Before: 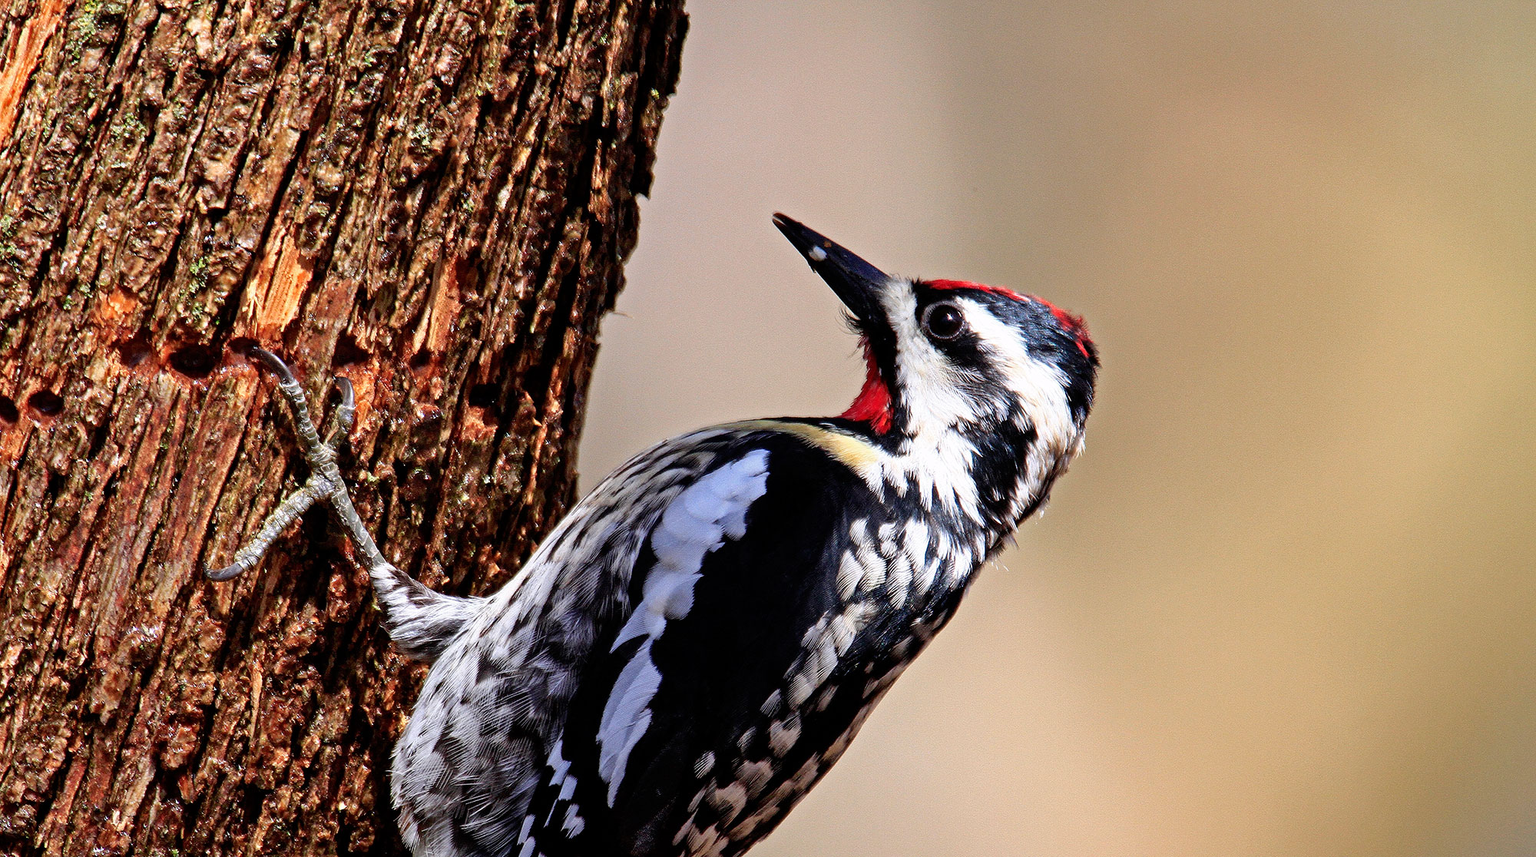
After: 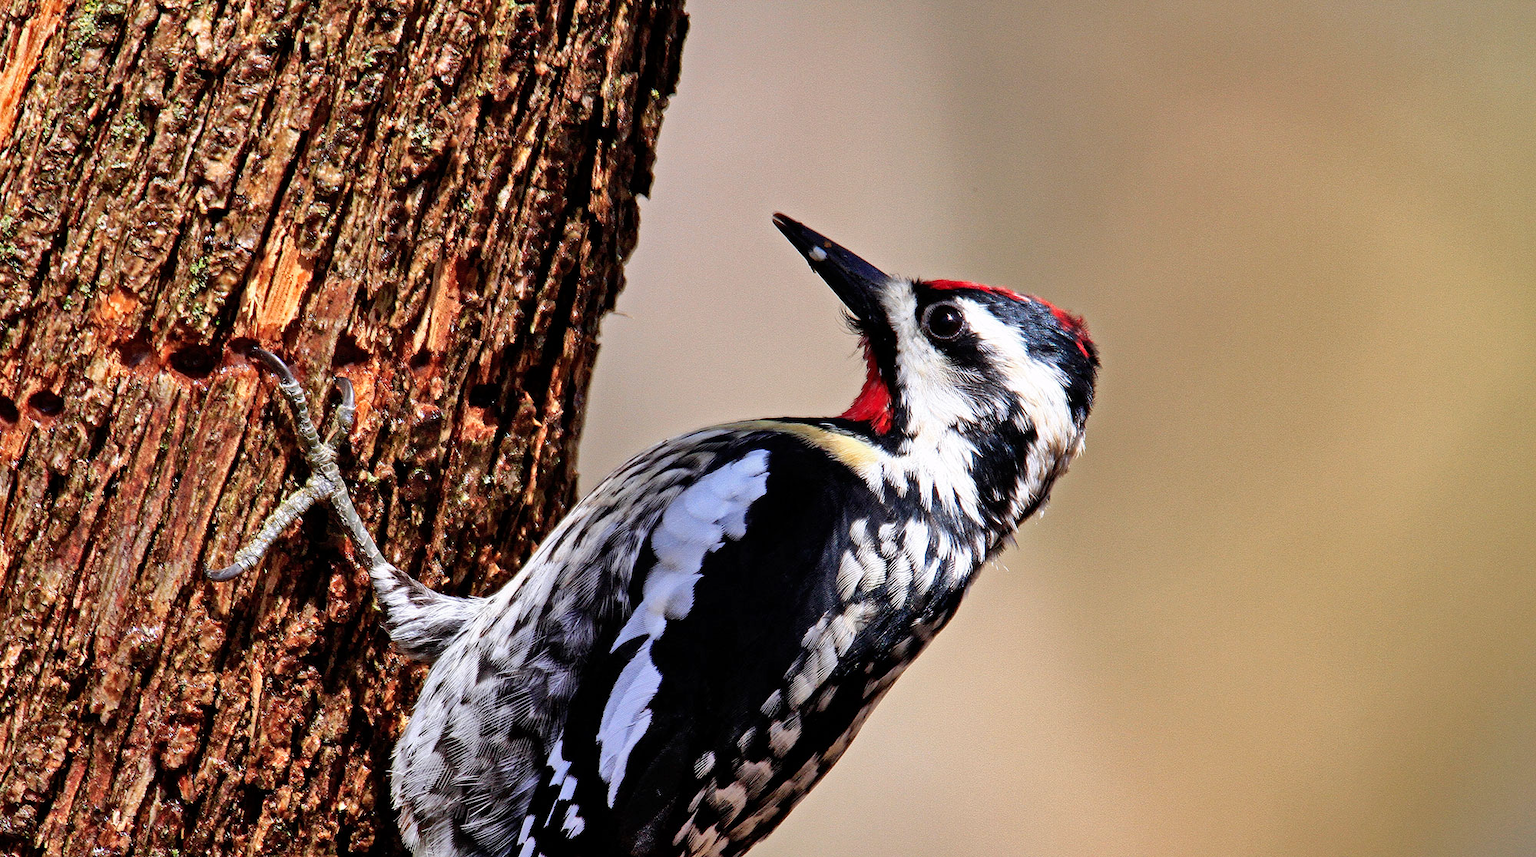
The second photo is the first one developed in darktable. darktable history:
local contrast: mode bilateral grid, contrast 14, coarseness 36, detail 104%, midtone range 0.2
shadows and highlights: soften with gaussian
